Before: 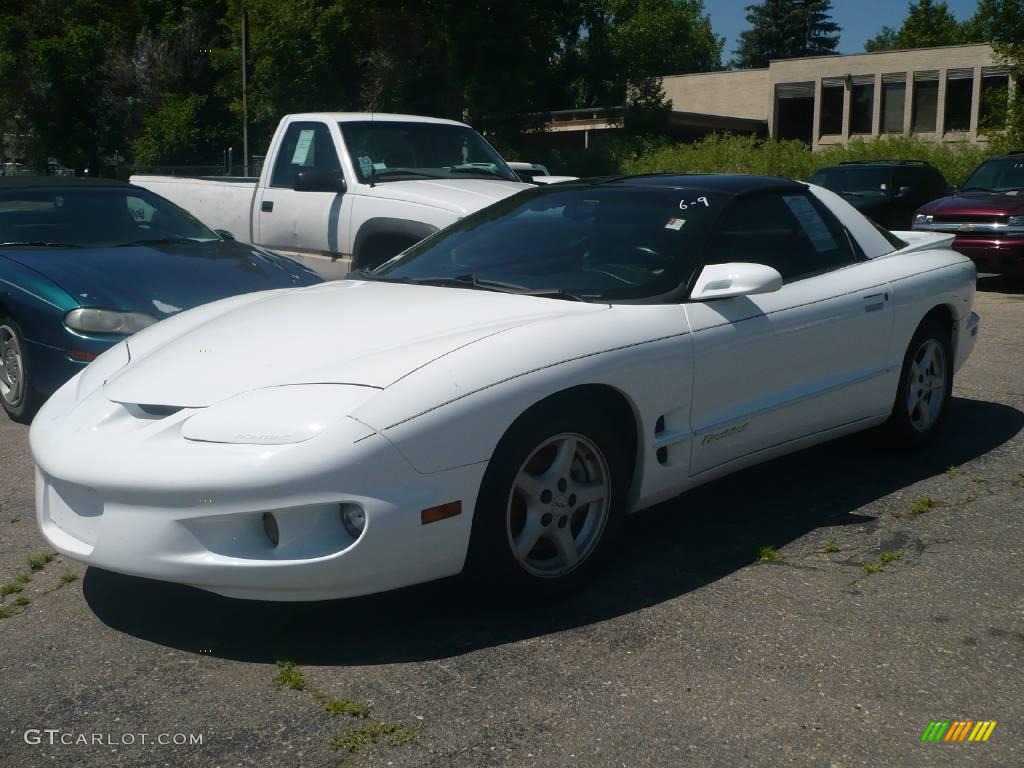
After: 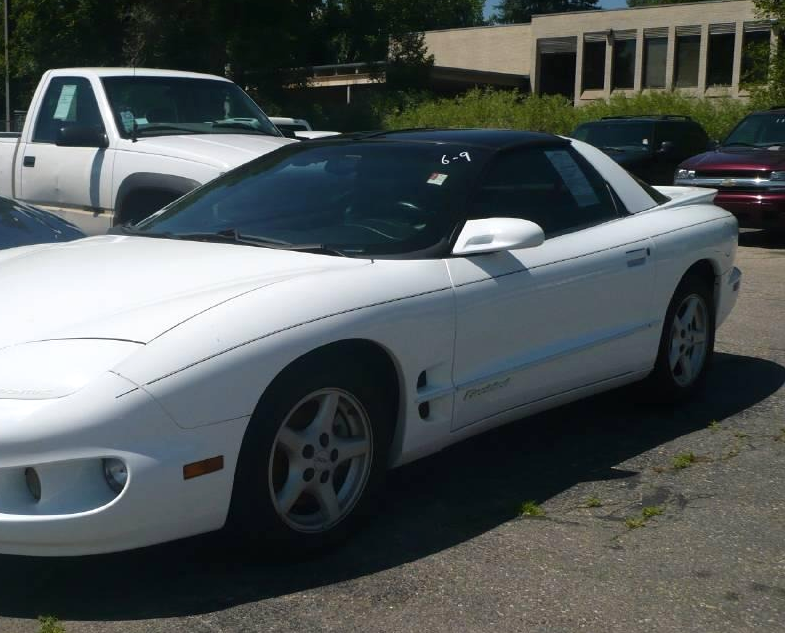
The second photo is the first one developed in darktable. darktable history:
exposure: exposure 0.2 EV, compensate exposure bias true, compensate highlight preservation false
crop: left 23.258%, top 5.882%, bottom 11.685%
